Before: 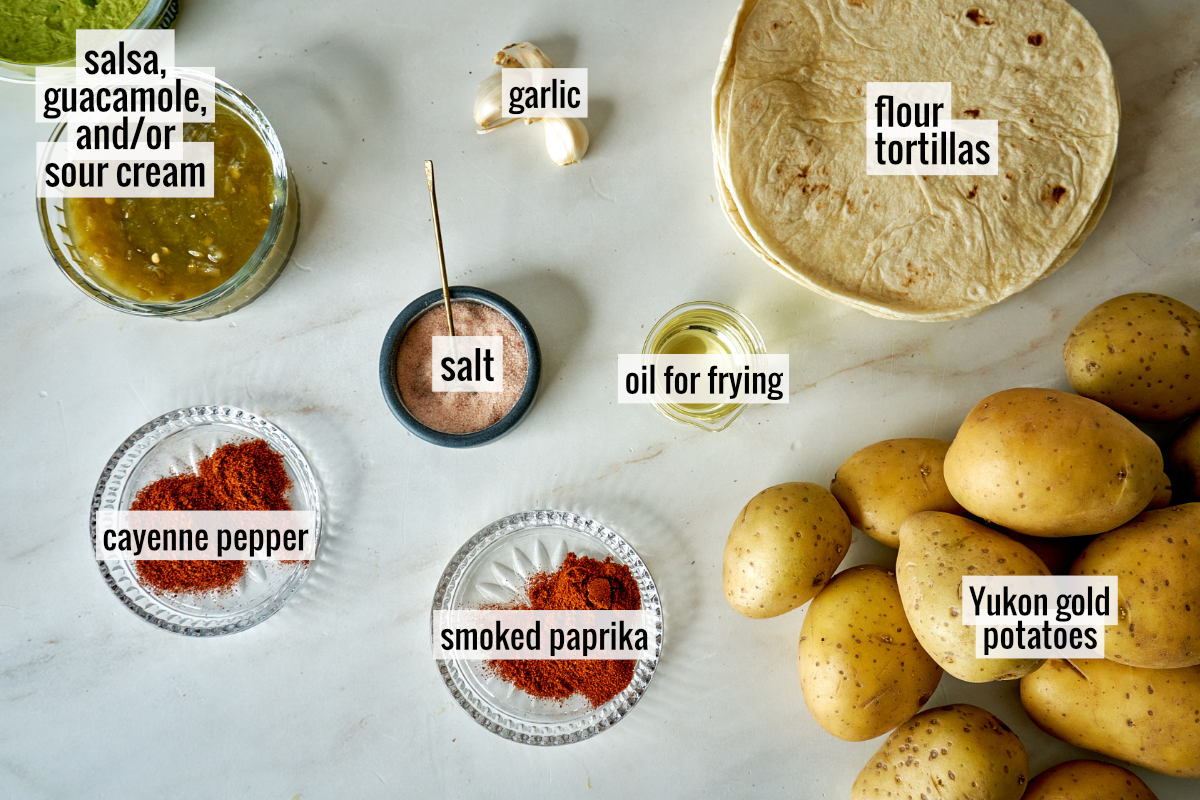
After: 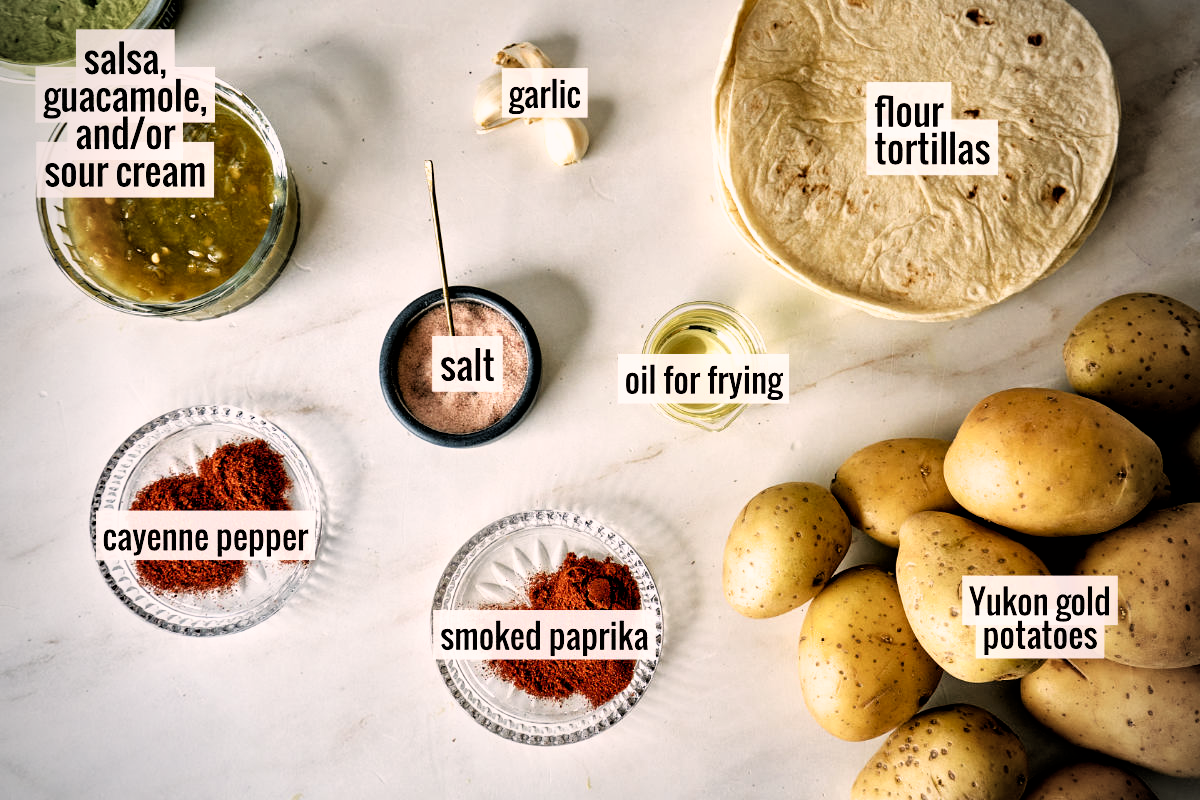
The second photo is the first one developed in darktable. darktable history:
filmic rgb: black relative exposure -3.64 EV, white relative exposure 2.44 EV, hardness 3.29
color correction: highlights a* 7.34, highlights b* 4.37
vignetting: on, module defaults
